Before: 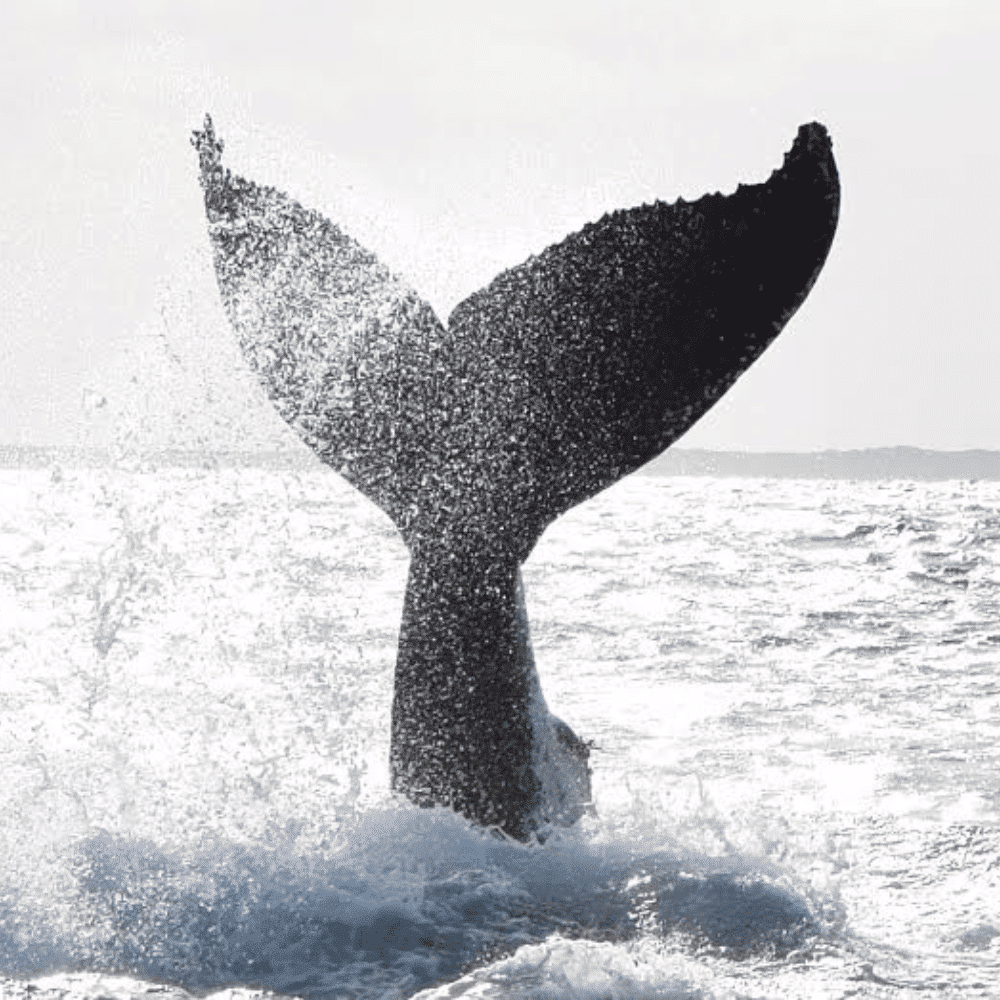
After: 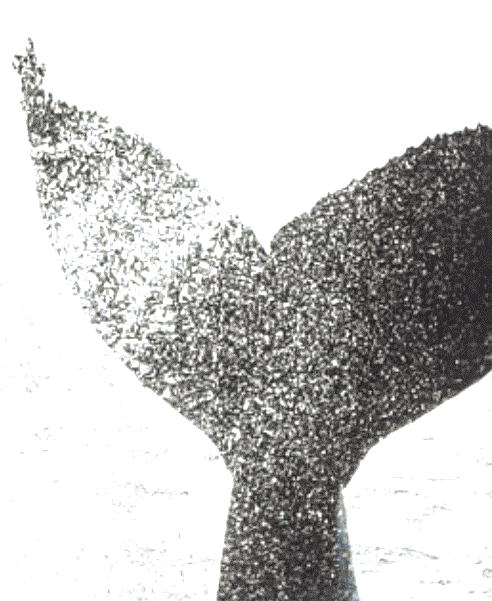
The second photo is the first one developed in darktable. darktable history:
exposure: black level correction 0, exposure 0.7 EV, compensate exposure bias true, compensate highlight preservation false
rgb curve: curves: ch2 [(0, 0) (0.567, 0.512) (1, 1)], mode RGB, independent channels
local contrast: detail 130%
crop: left 17.835%, top 7.675%, right 32.881%, bottom 32.213%
